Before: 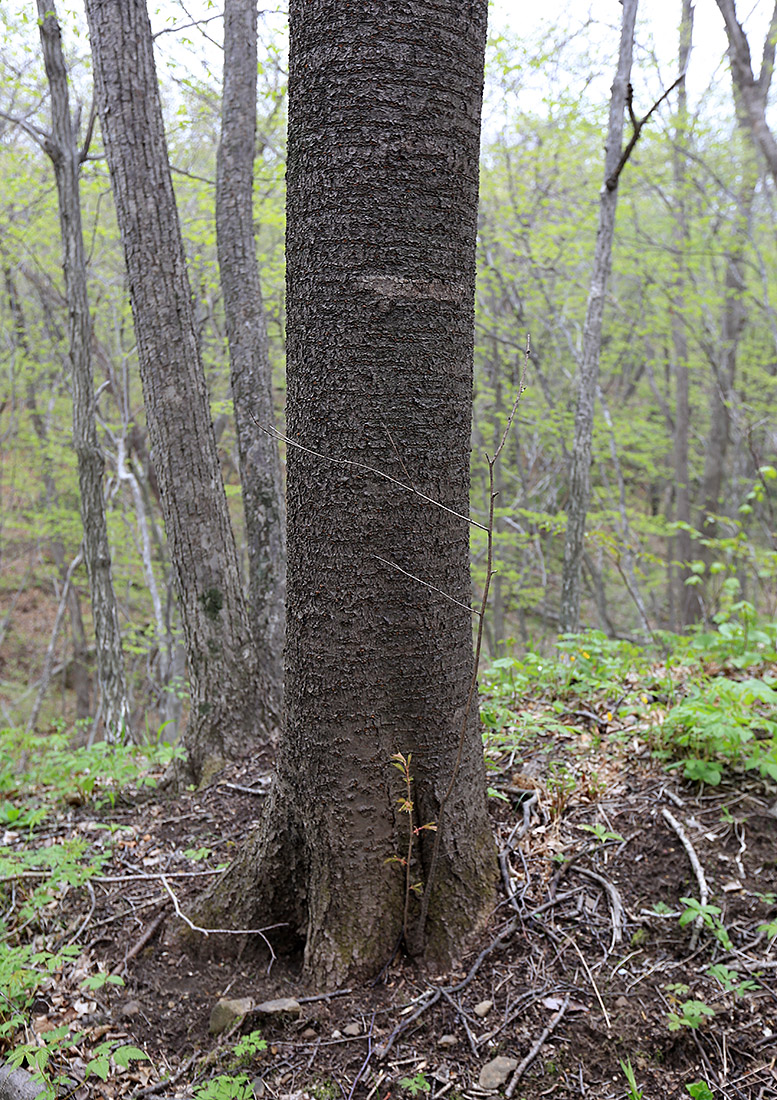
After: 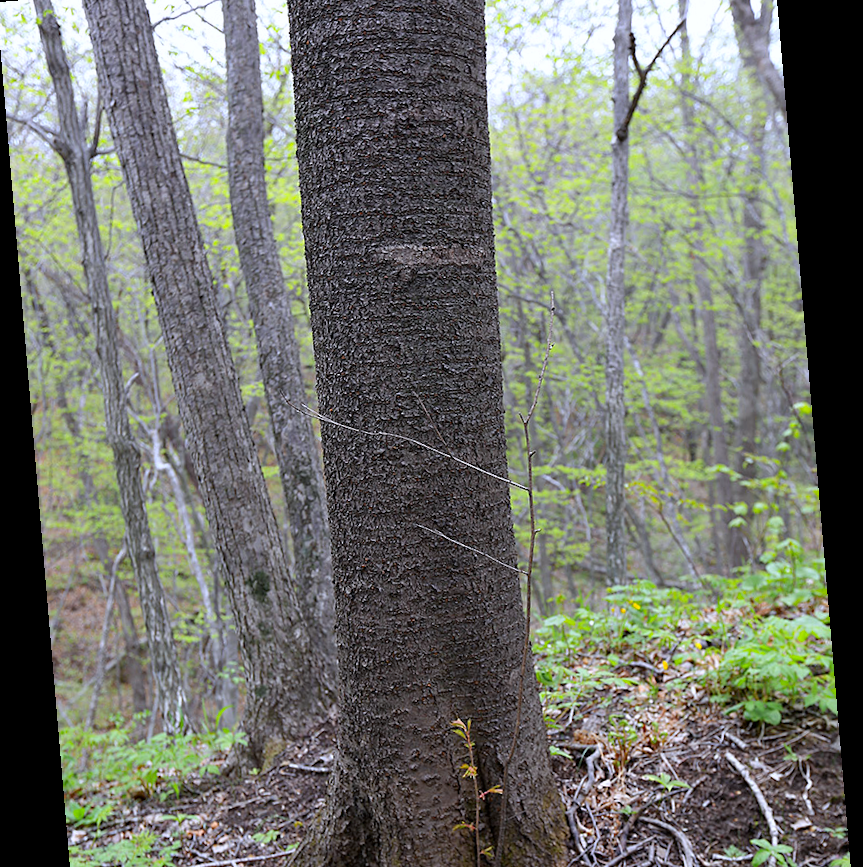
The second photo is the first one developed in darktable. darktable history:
rotate and perspective: rotation -4.86°, automatic cropping off
white balance: red 0.984, blue 1.059
color zones: curves: ch0 [(0.224, 0.526) (0.75, 0.5)]; ch1 [(0.055, 0.526) (0.224, 0.761) (0.377, 0.526) (0.75, 0.5)]
crop: left 0.387%, top 5.469%, bottom 19.809%
